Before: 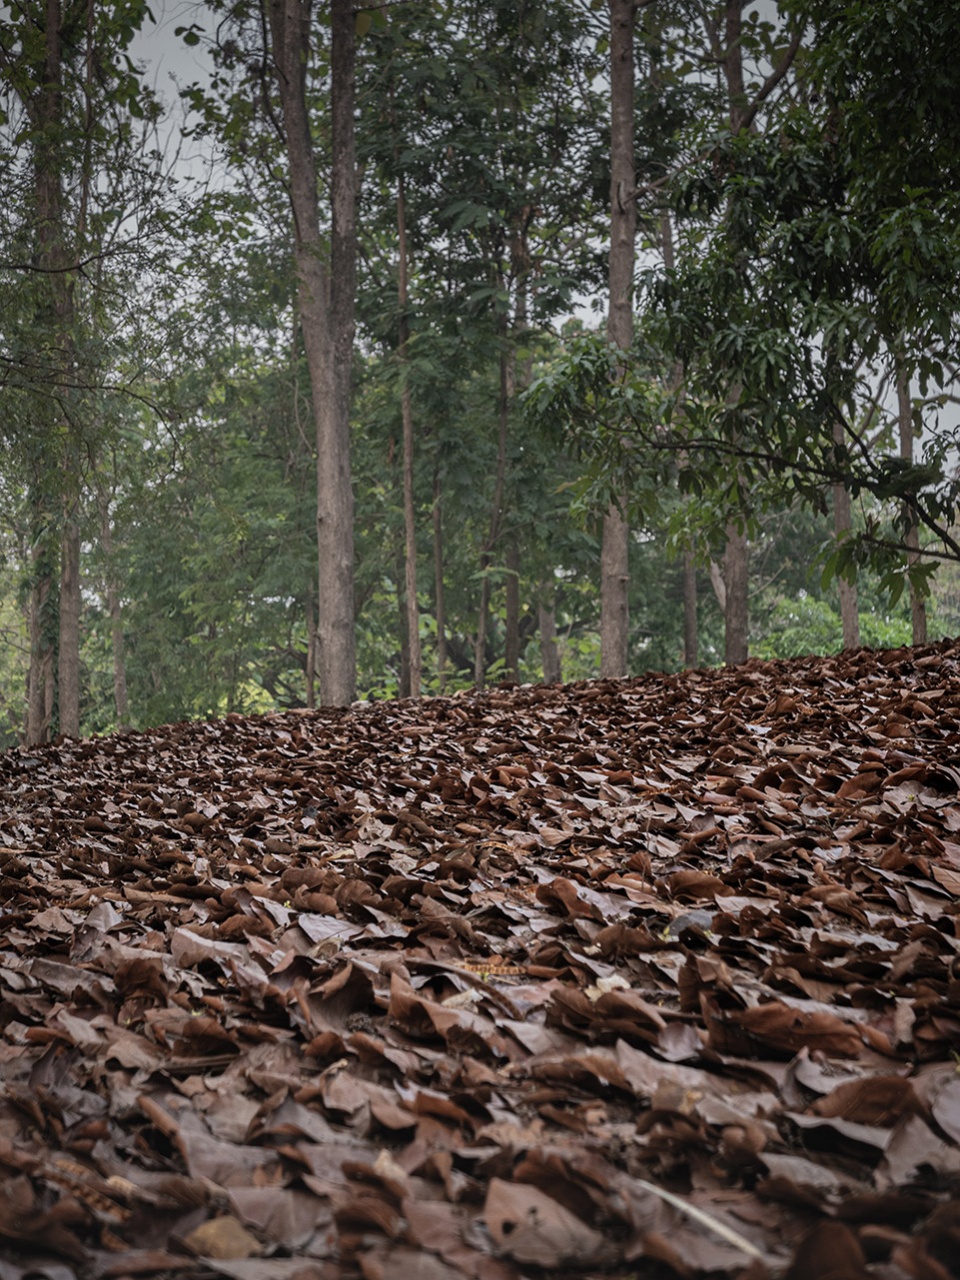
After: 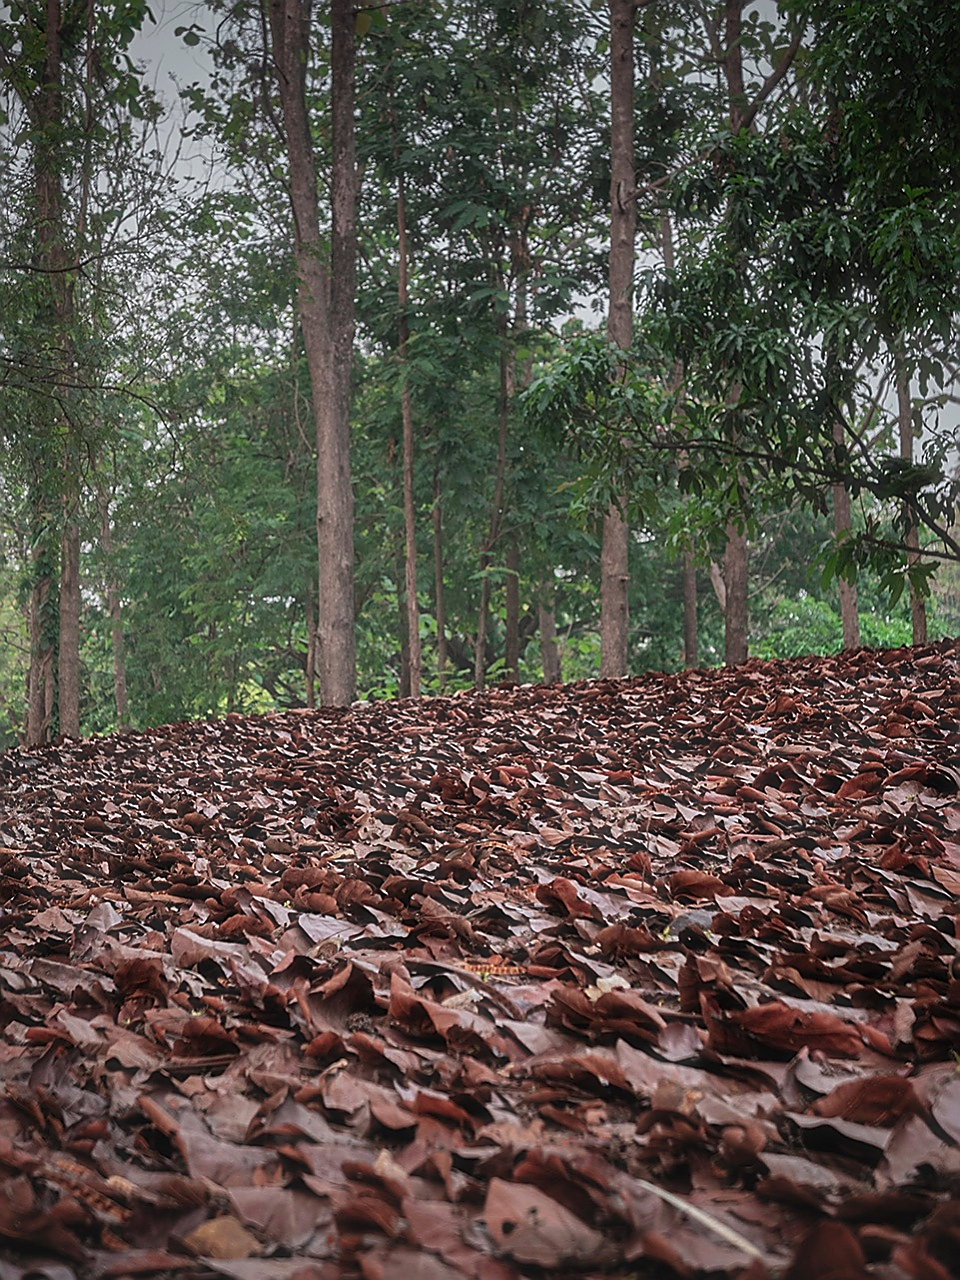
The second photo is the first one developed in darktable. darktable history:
color contrast: green-magenta contrast 1.73, blue-yellow contrast 1.15
haze removal: strength -0.09, adaptive false
sharpen: radius 1.4, amount 1.25, threshold 0.7
